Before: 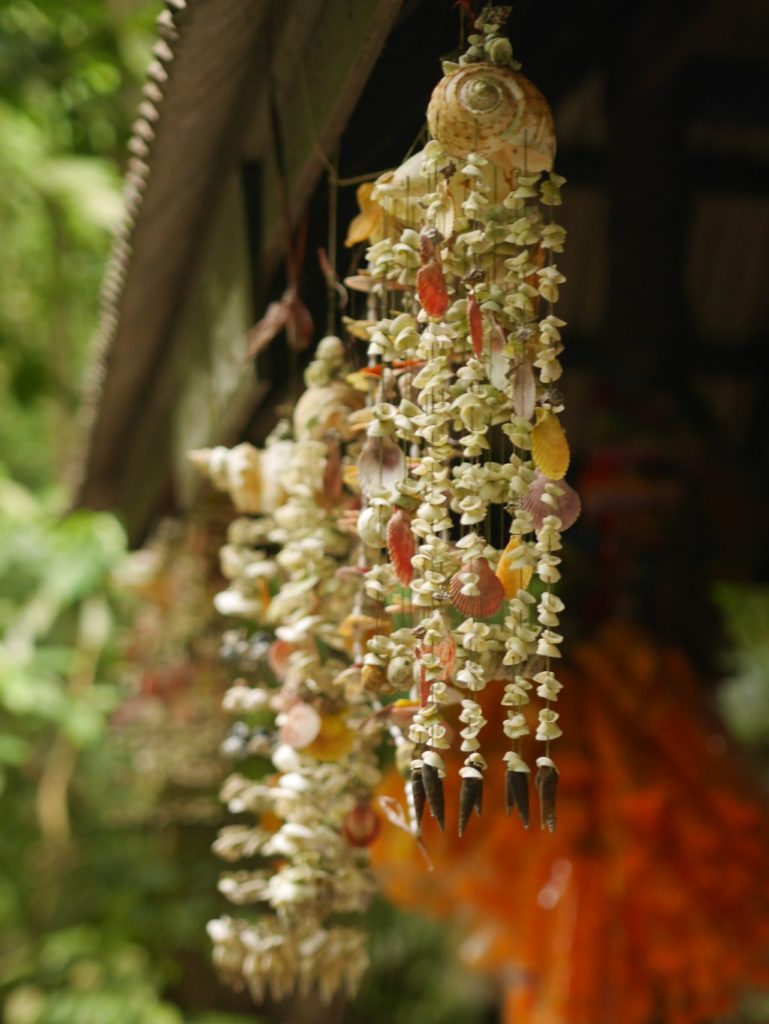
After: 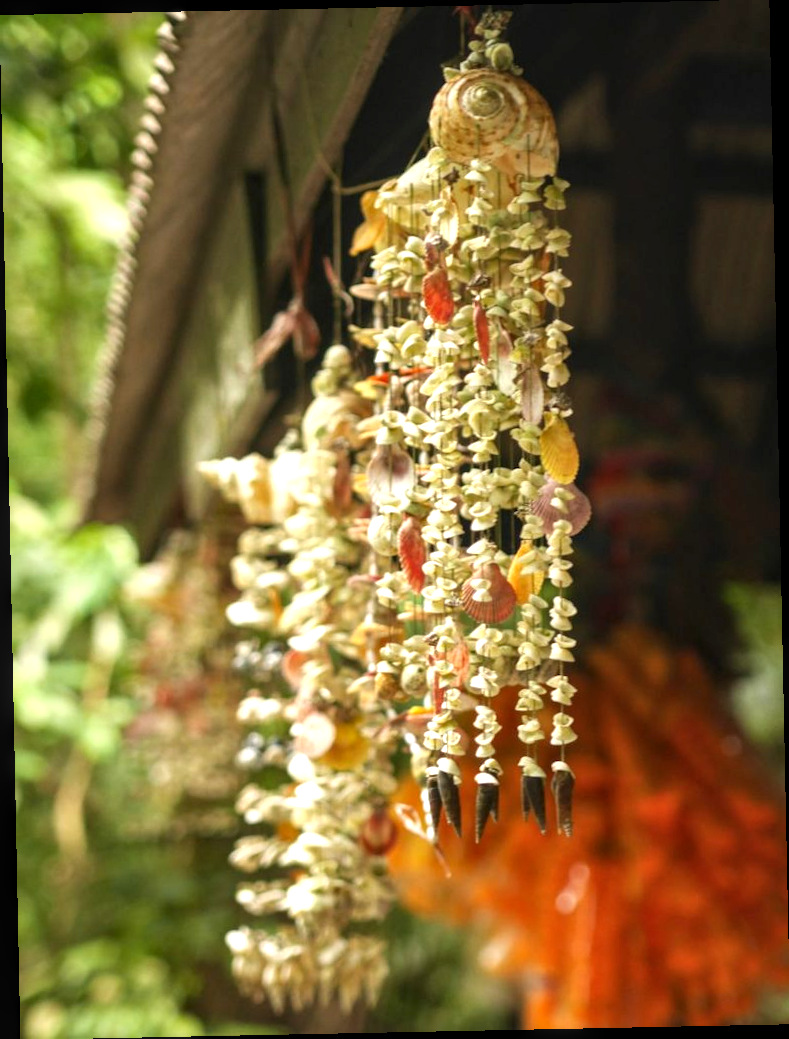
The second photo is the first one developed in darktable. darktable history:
exposure: black level correction 0, exposure 0.9 EV, compensate exposure bias true, compensate highlight preservation false
rotate and perspective: rotation -1.17°, automatic cropping off
local contrast: on, module defaults
